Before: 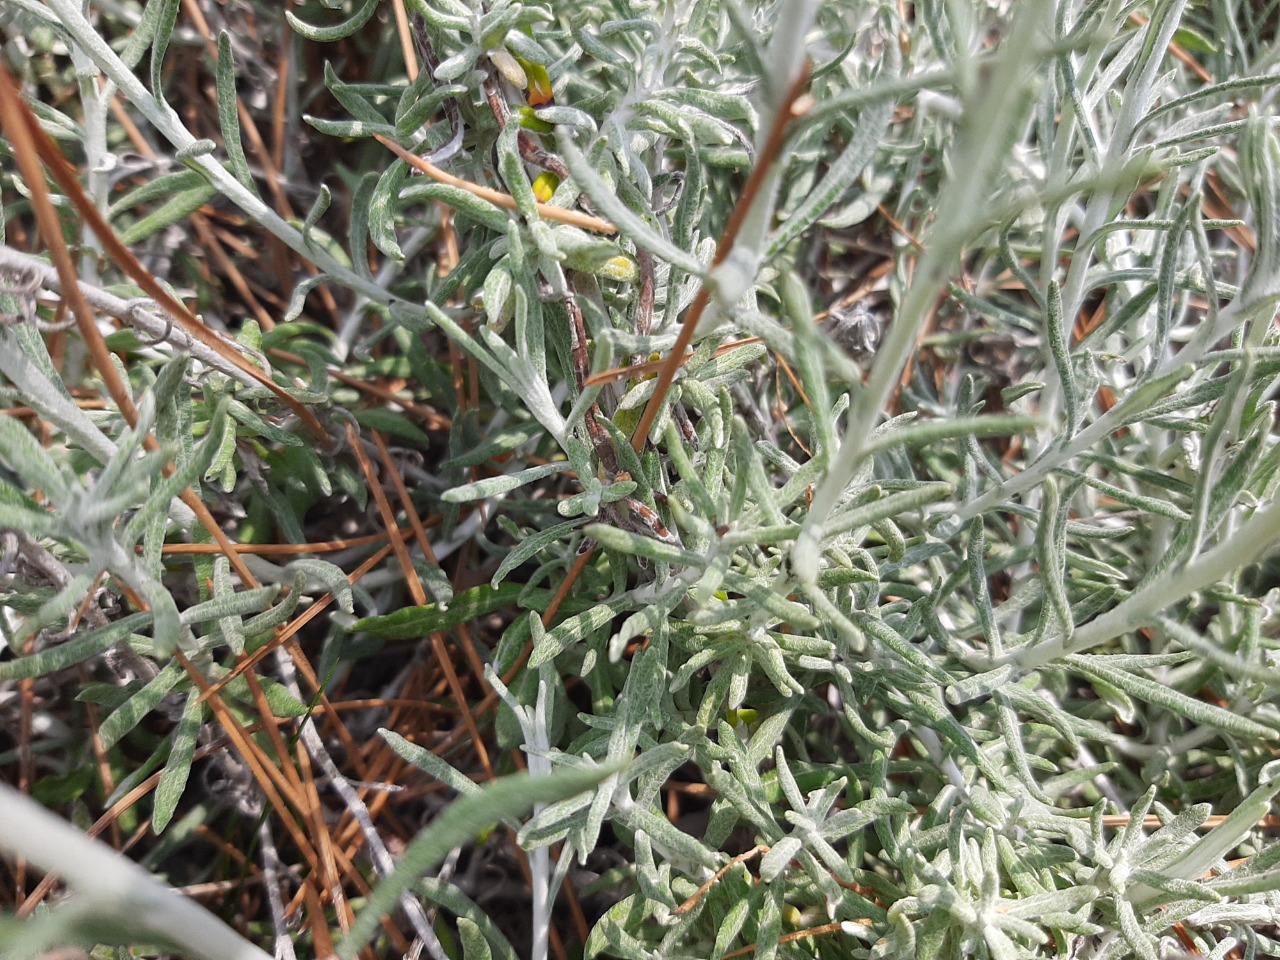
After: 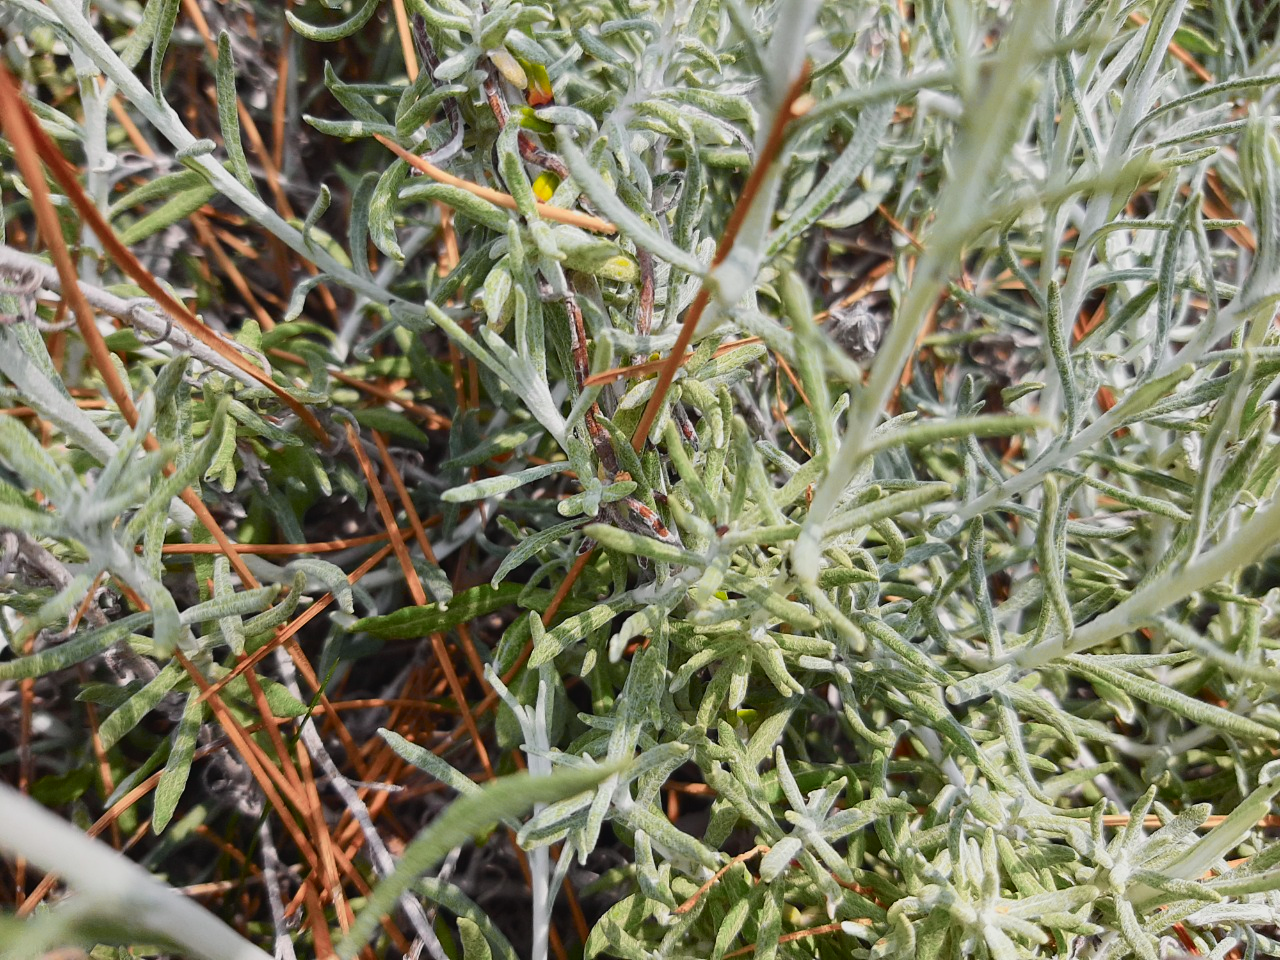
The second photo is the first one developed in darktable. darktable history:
shadows and highlights: shadows 32, highlights -32, soften with gaussian
tone curve: curves: ch0 [(0, 0.018) (0.036, 0.038) (0.15, 0.131) (0.27, 0.247) (0.545, 0.561) (0.761, 0.761) (1, 0.919)]; ch1 [(0, 0) (0.179, 0.173) (0.322, 0.32) (0.429, 0.431) (0.502, 0.5) (0.519, 0.522) (0.562, 0.588) (0.625, 0.67) (0.711, 0.745) (1, 1)]; ch2 [(0, 0) (0.29, 0.295) (0.404, 0.436) (0.497, 0.499) (0.521, 0.523) (0.561, 0.605) (0.657, 0.655) (0.712, 0.764) (1, 1)], color space Lab, independent channels, preserve colors none
